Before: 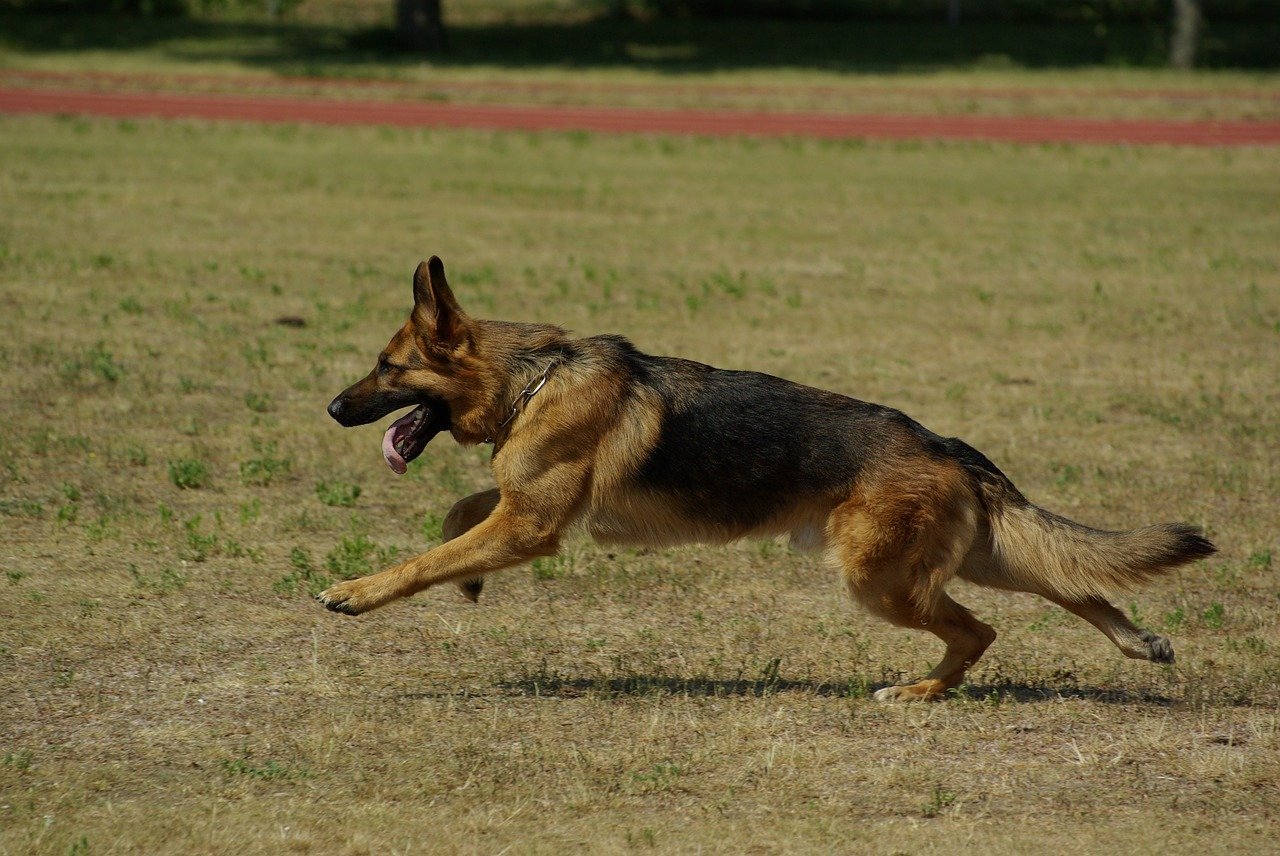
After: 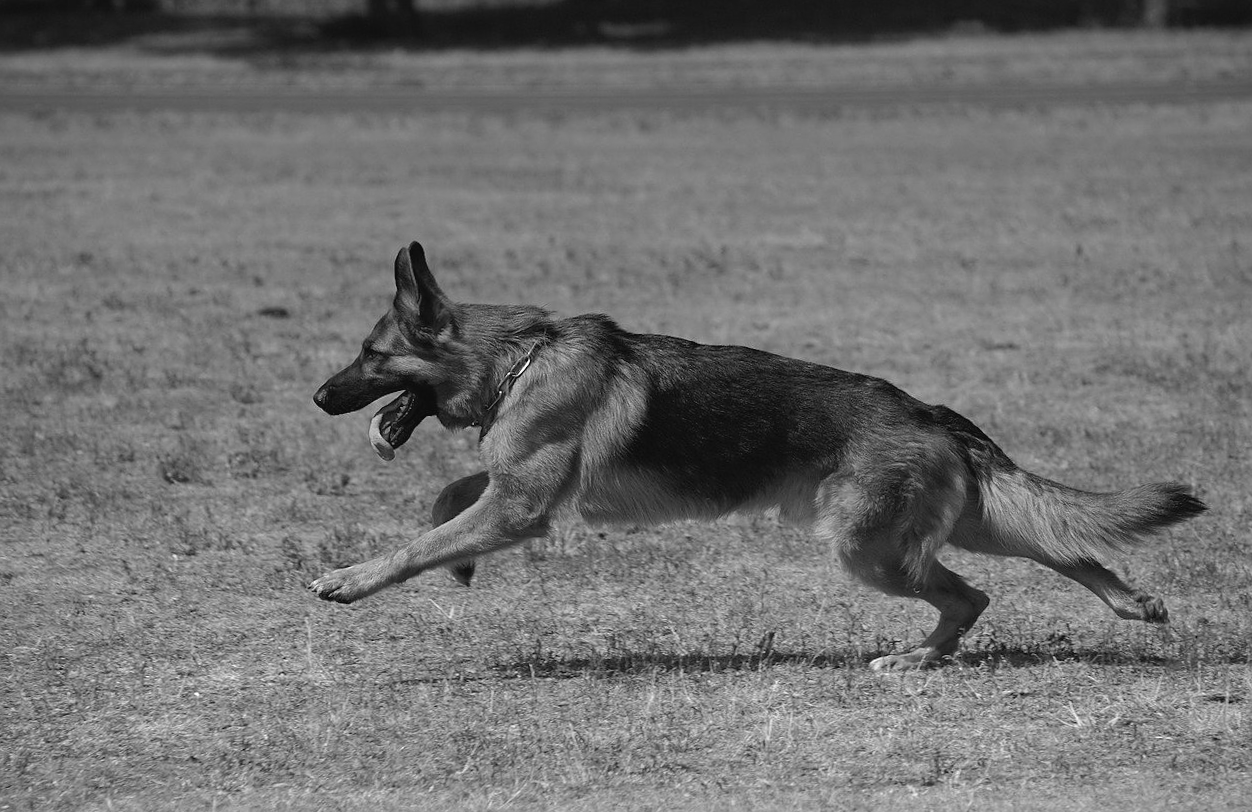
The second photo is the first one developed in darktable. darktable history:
sharpen: amount 0.2
rotate and perspective: rotation -2°, crop left 0.022, crop right 0.978, crop top 0.049, crop bottom 0.951
exposure: black level correction 0, exposure 0.7 EV, compensate exposure bias true, compensate highlight preservation false
tone equalizer: on, module defaults
graduated density: rotation -0.352°, offset 57.64
contrast brightness saturation: contrast -0.08, brightness -0.04, saturation -0.11
monochrome: a -35.87, b 49.73, size 1.7
